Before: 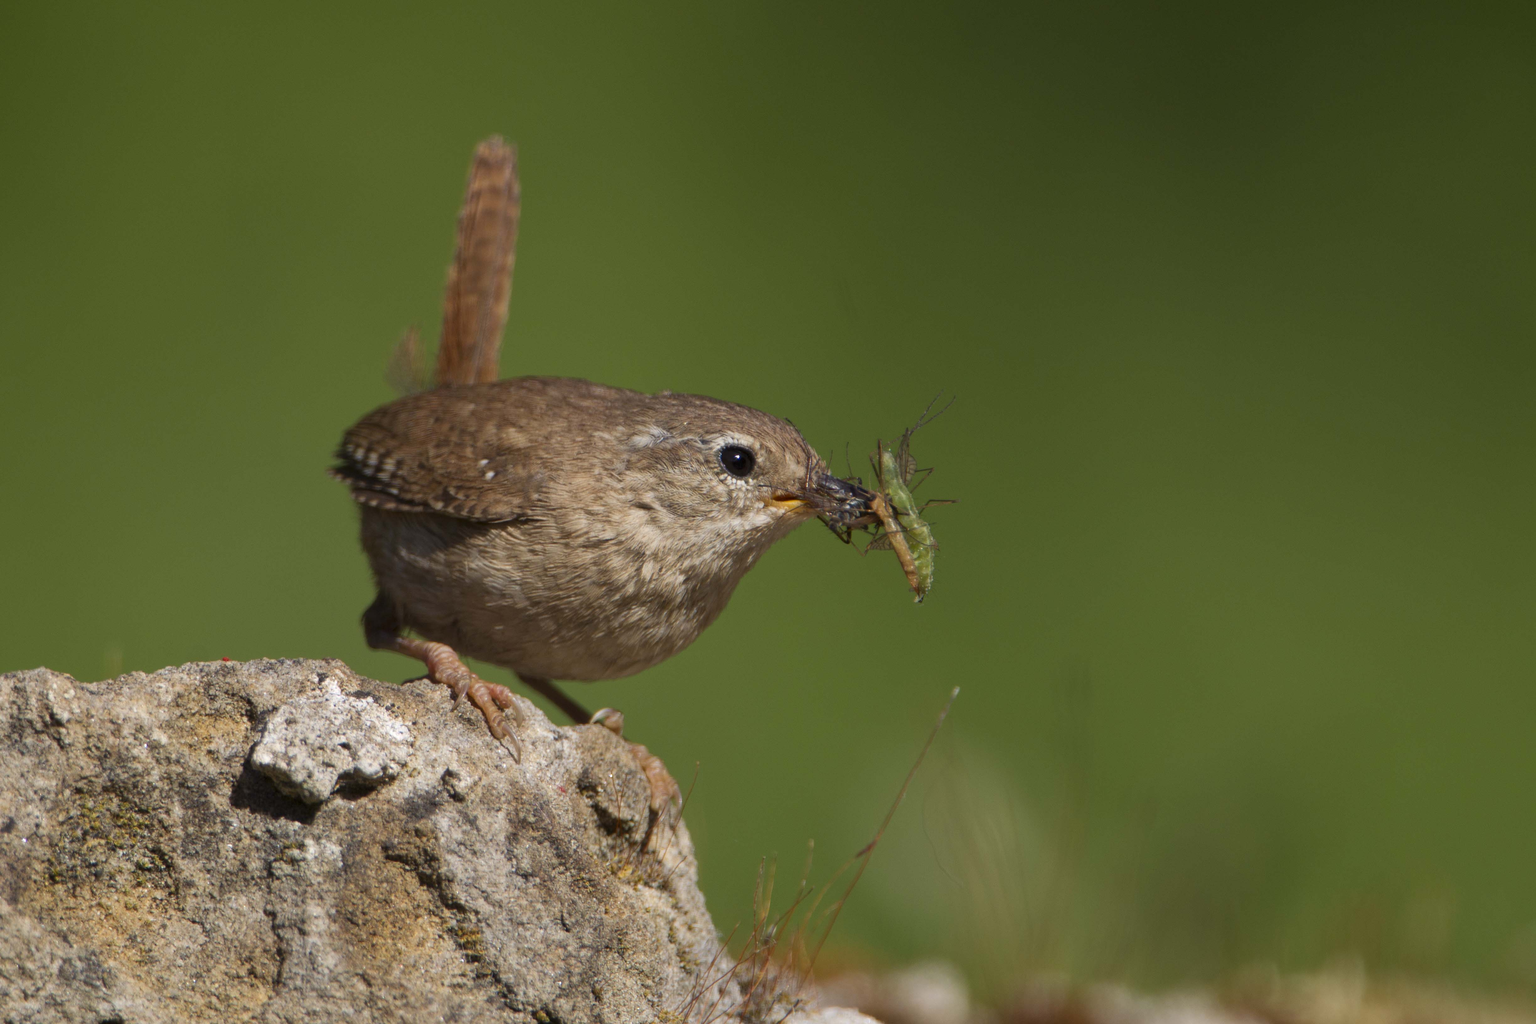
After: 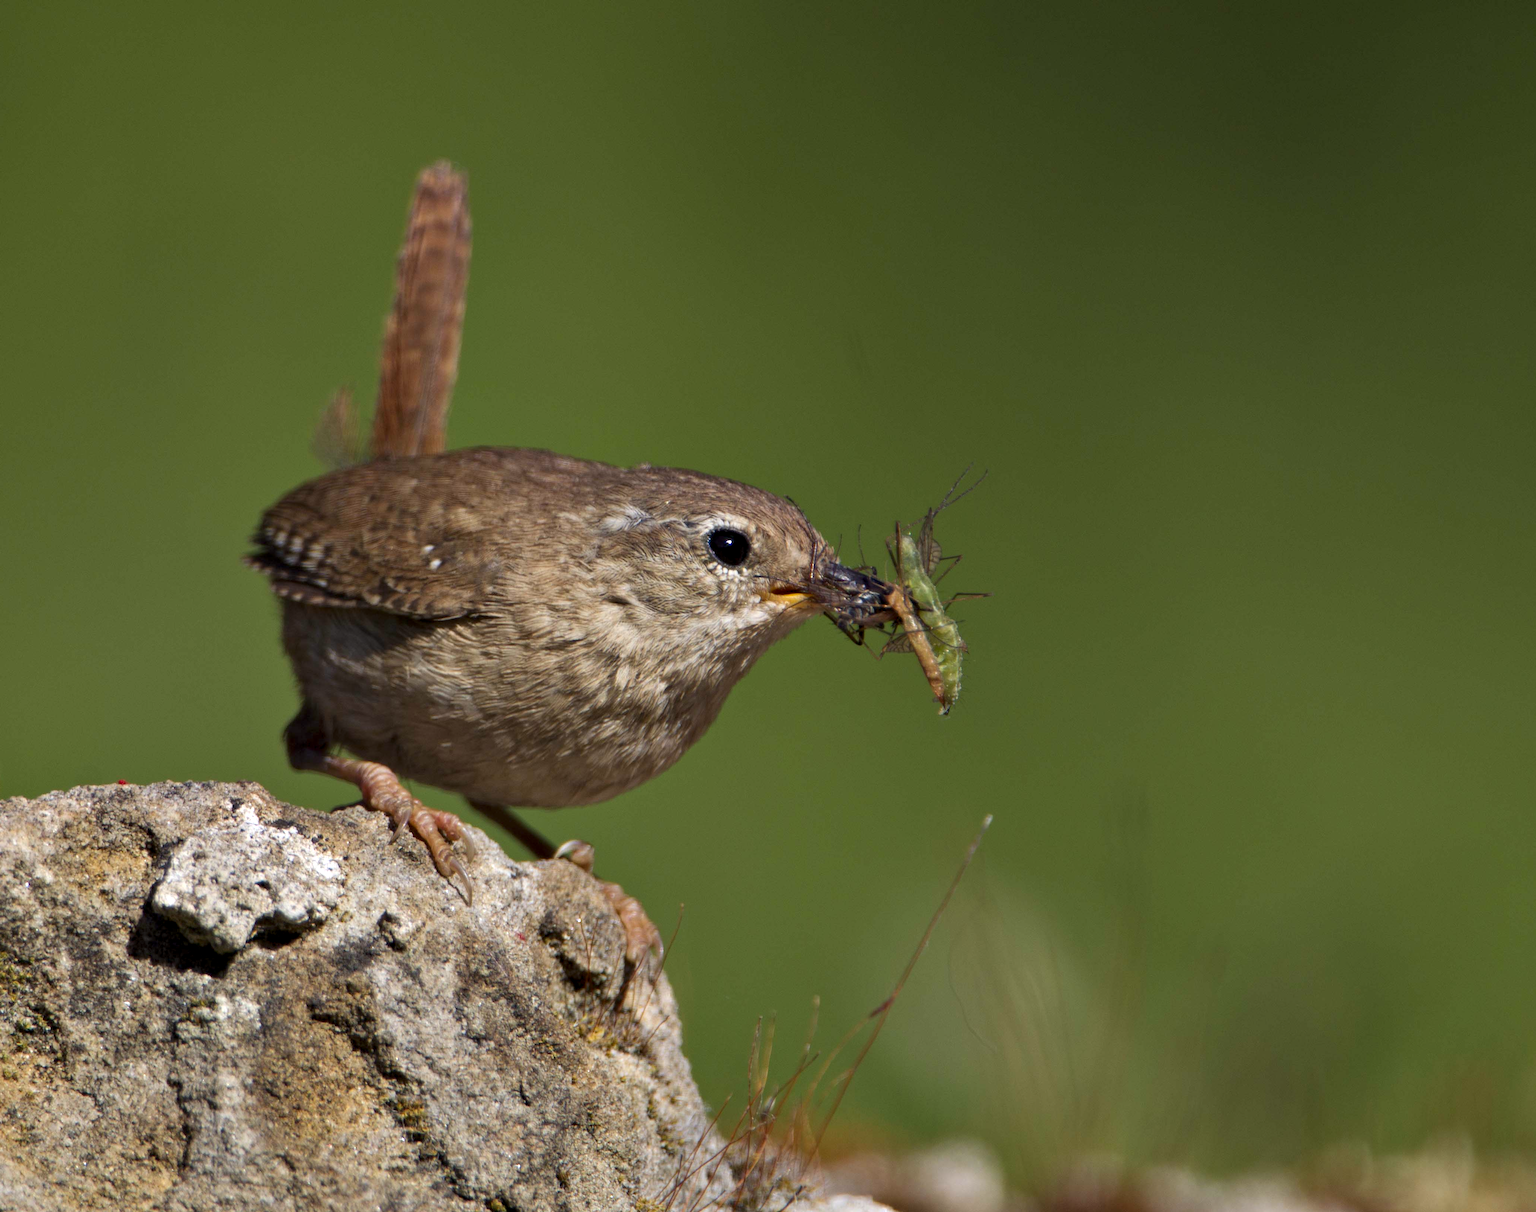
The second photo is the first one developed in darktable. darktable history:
crop: left 8.026%, right 7.374%
contrast equalizer: octaves 7, y [[0.528, 0.548, 0.563, 0.562, 0.546, 0.526], [0.55 ×6], [0 ×6], [0 ×6], [0 ×6]]
